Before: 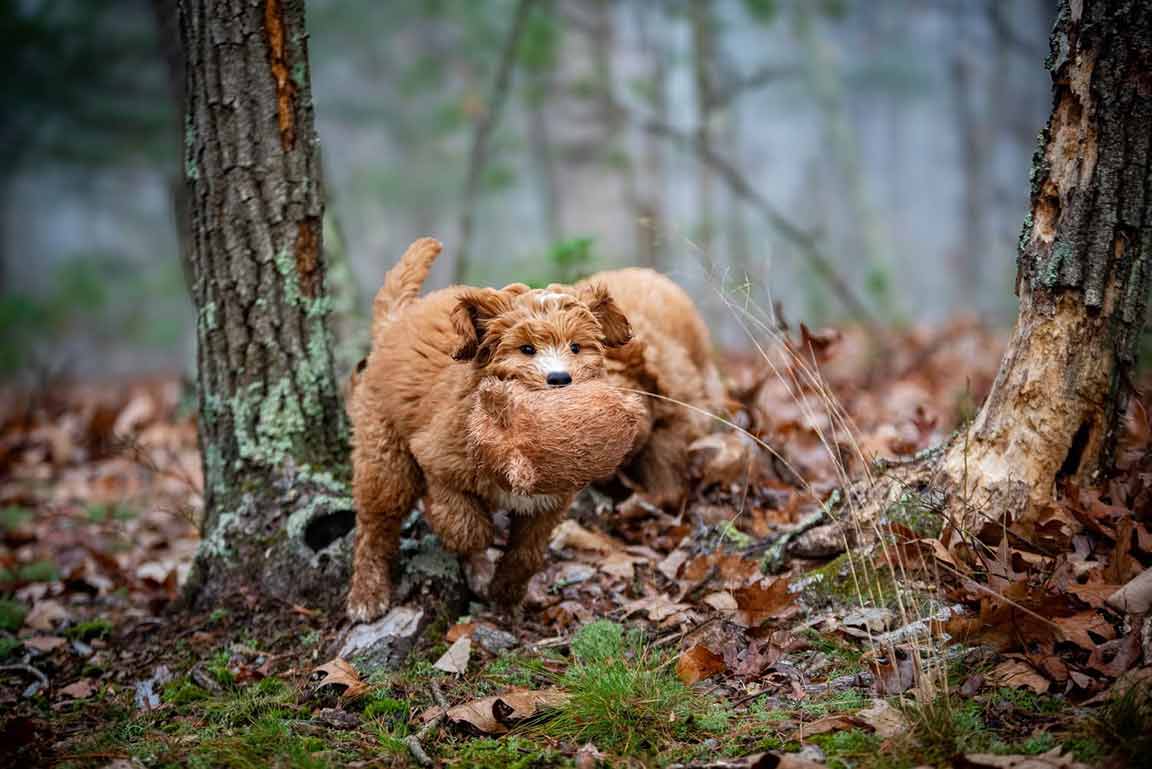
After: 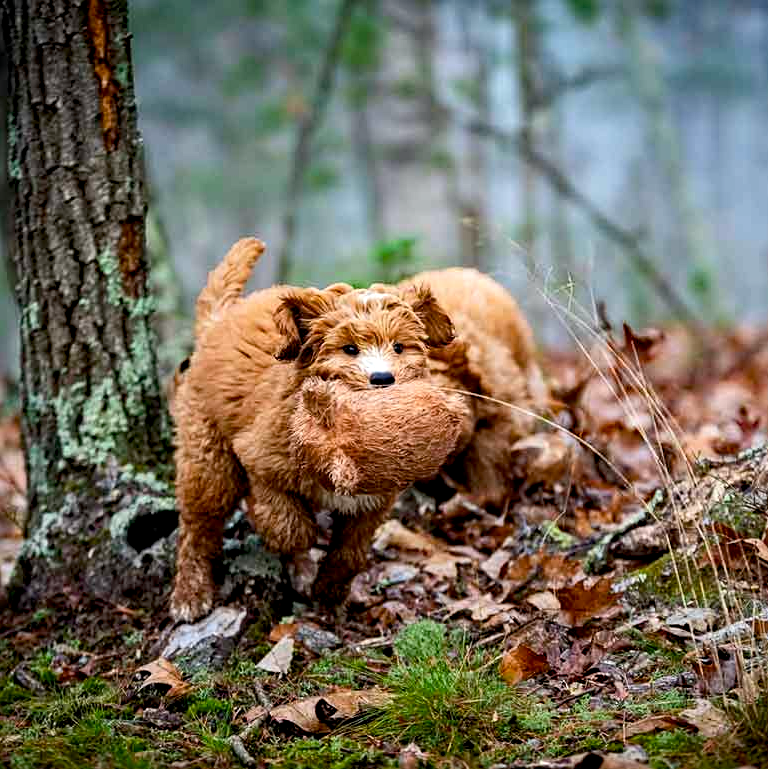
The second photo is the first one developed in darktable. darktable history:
contrast brightness saturation: contrast 0.145
color balance rgb: perceptual saturation grading › global saturation 10.114%
crop: left 15.423%, right 17.868%
haze removal: compatibility mode true, adaptive false
exposure: black level correction 0.007, exposure 0.157 EV, compensate highlight preservation false
sharpen: amount 0.209
